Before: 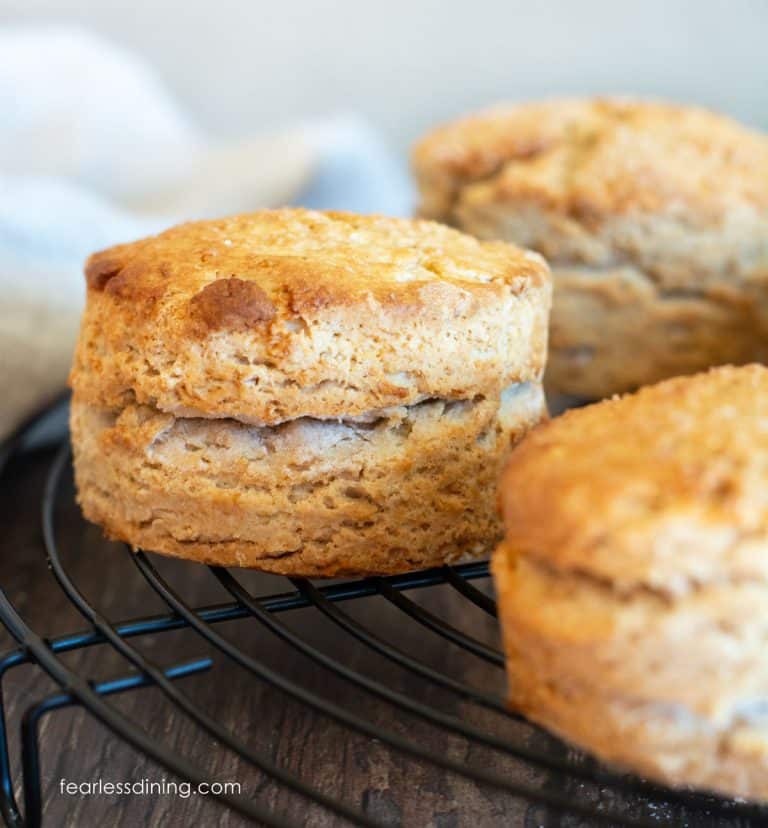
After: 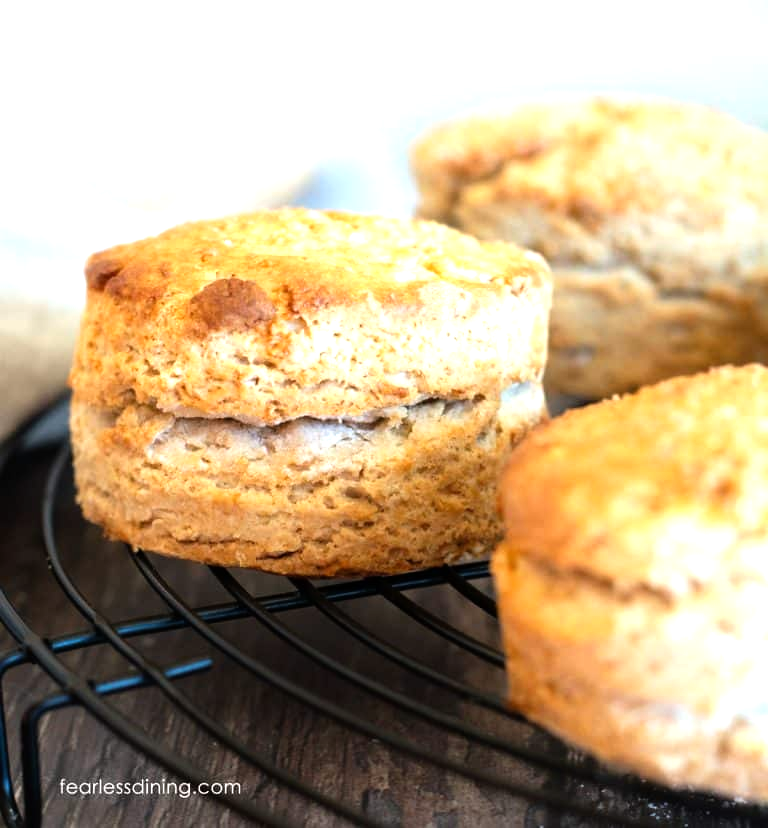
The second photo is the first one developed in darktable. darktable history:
tone equalizer: -8 EV -0.773 EV, -7 EV -0.705 EV, -6 EV -0.625 EV, -5 EV -0.411 EV, -3 EV 0.402 EV, -2 EV 0.6 EV, -1 EV 0.689 EV, +0 EV 0.724 EV
